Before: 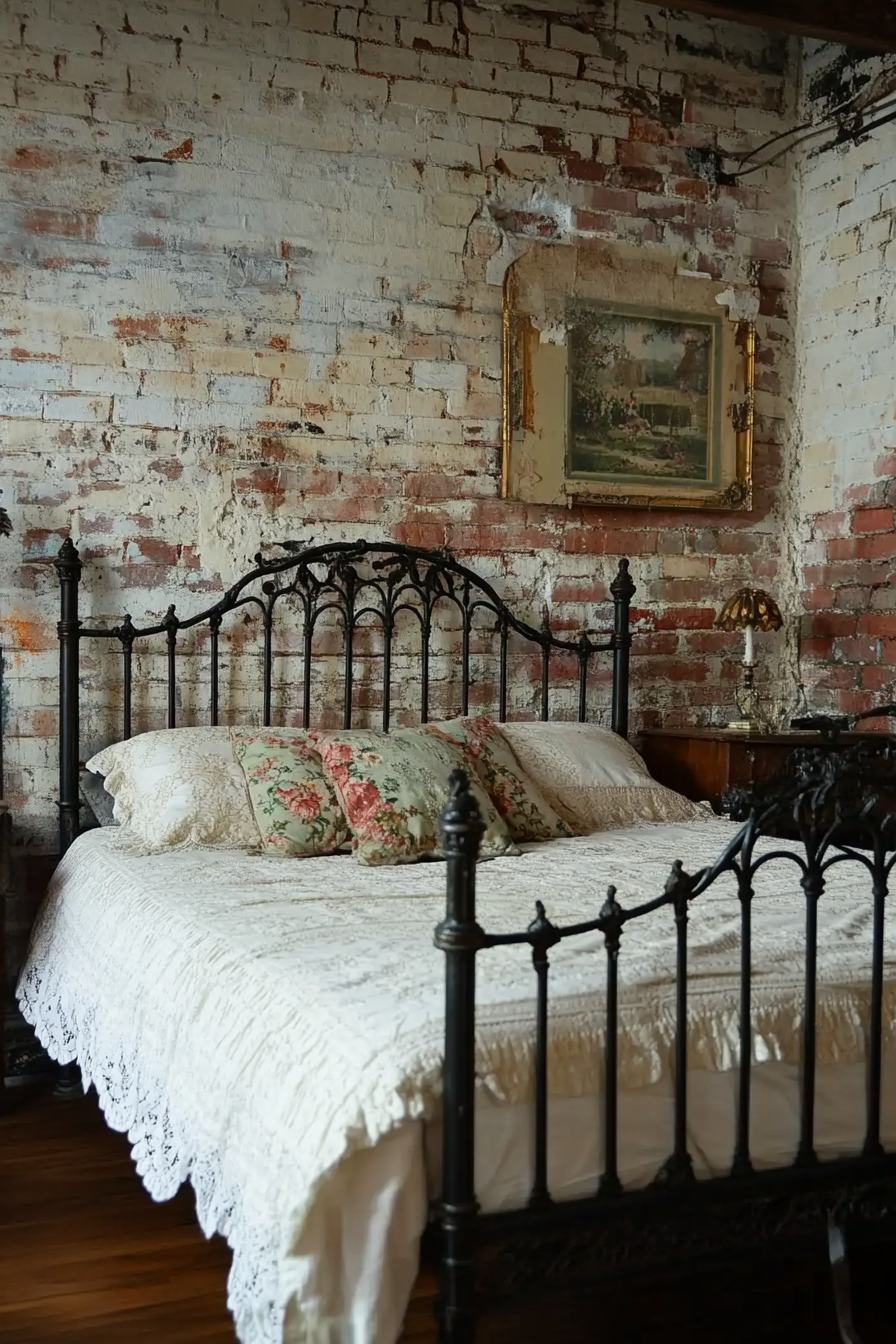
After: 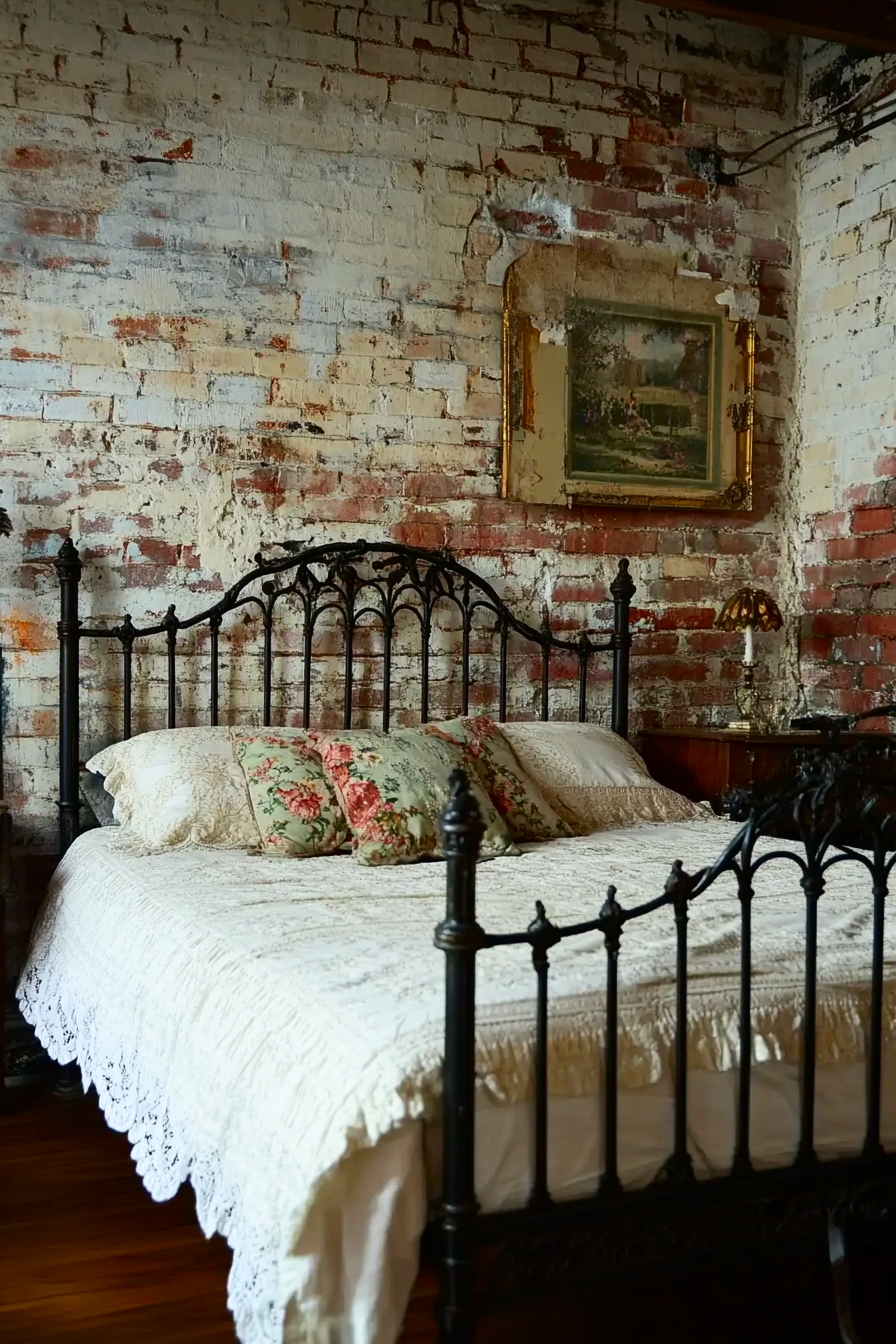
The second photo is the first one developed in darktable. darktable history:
contrast brightness saturation: contrast 0.185, saturation 0.308
